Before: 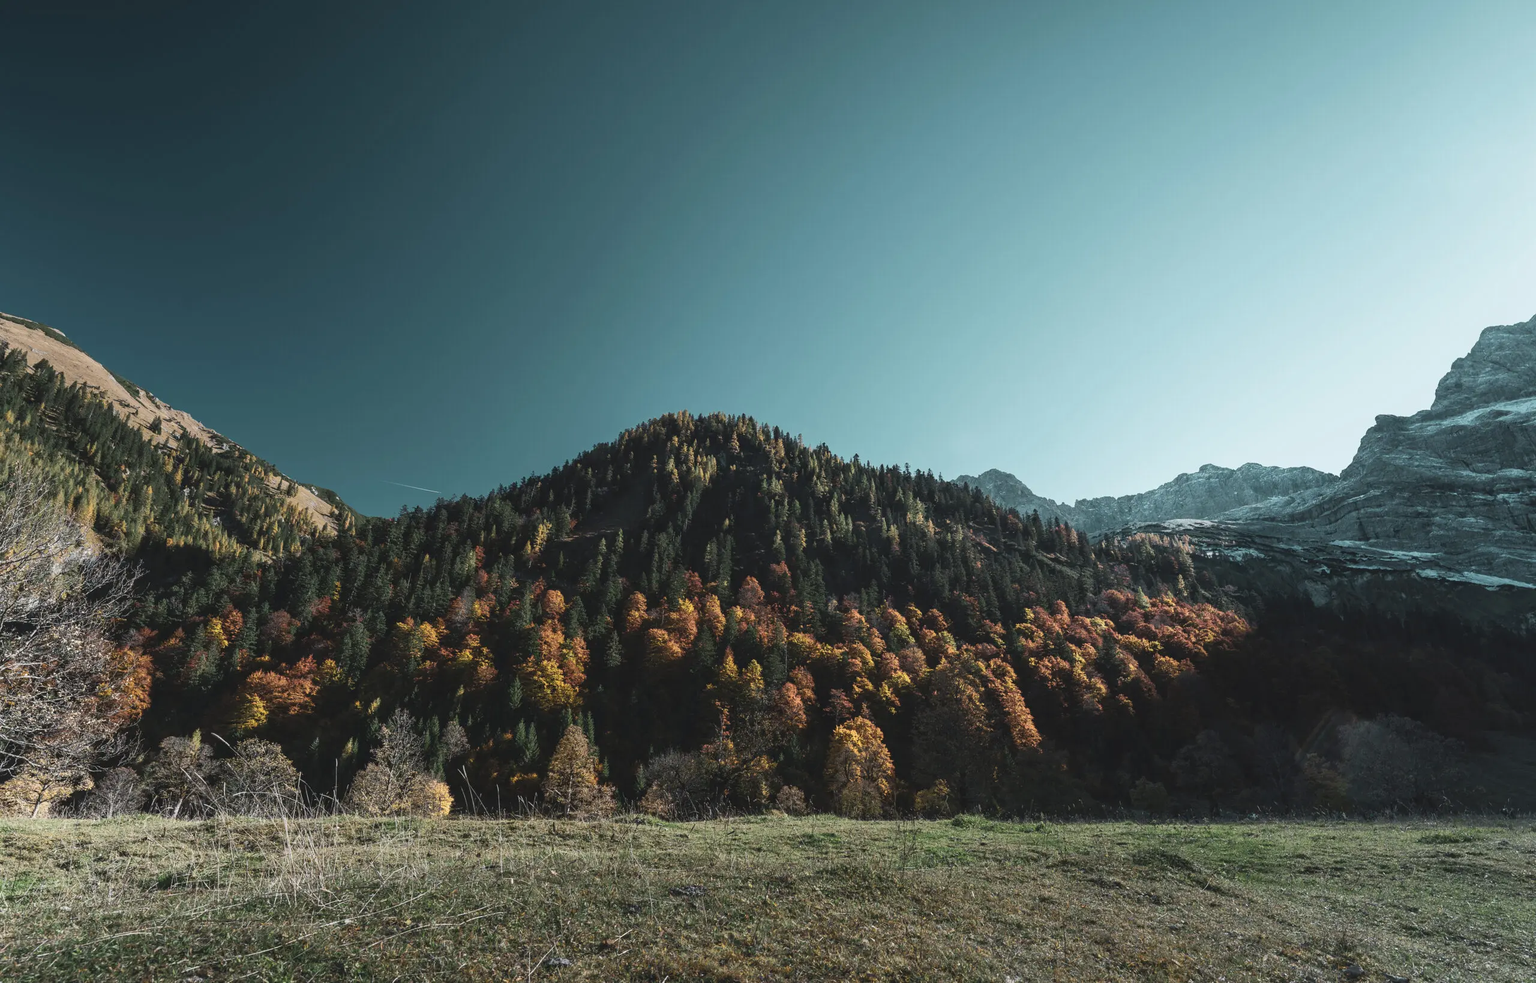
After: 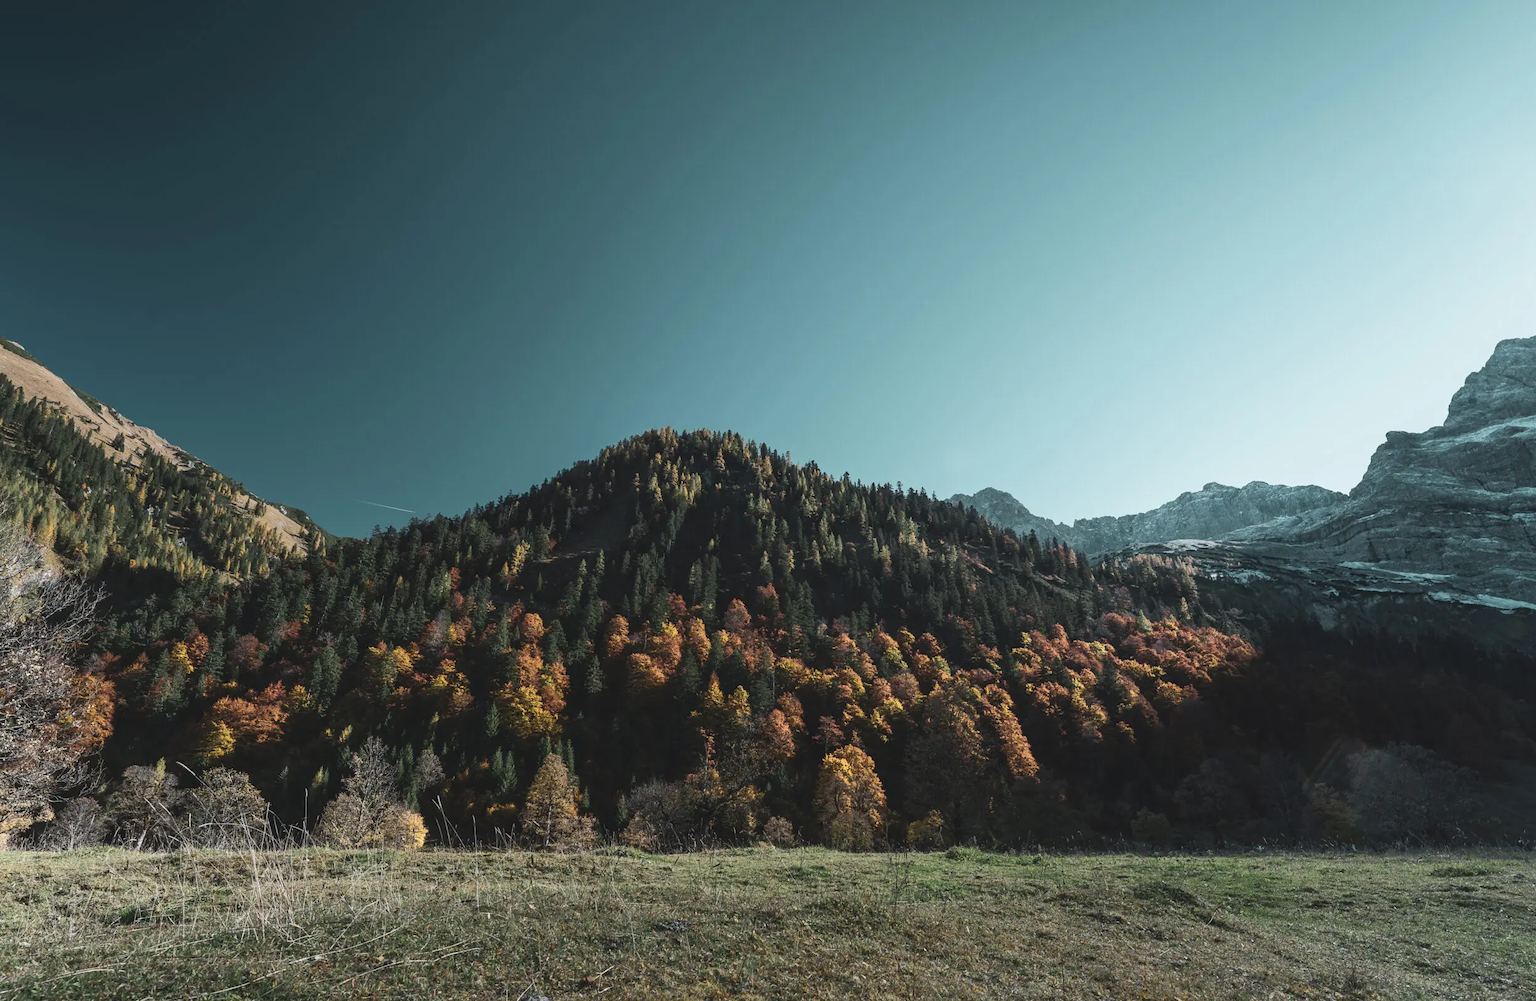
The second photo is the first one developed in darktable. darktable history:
crop and rotate: left 2.75%, right 1.02%, bottom 1.951%
